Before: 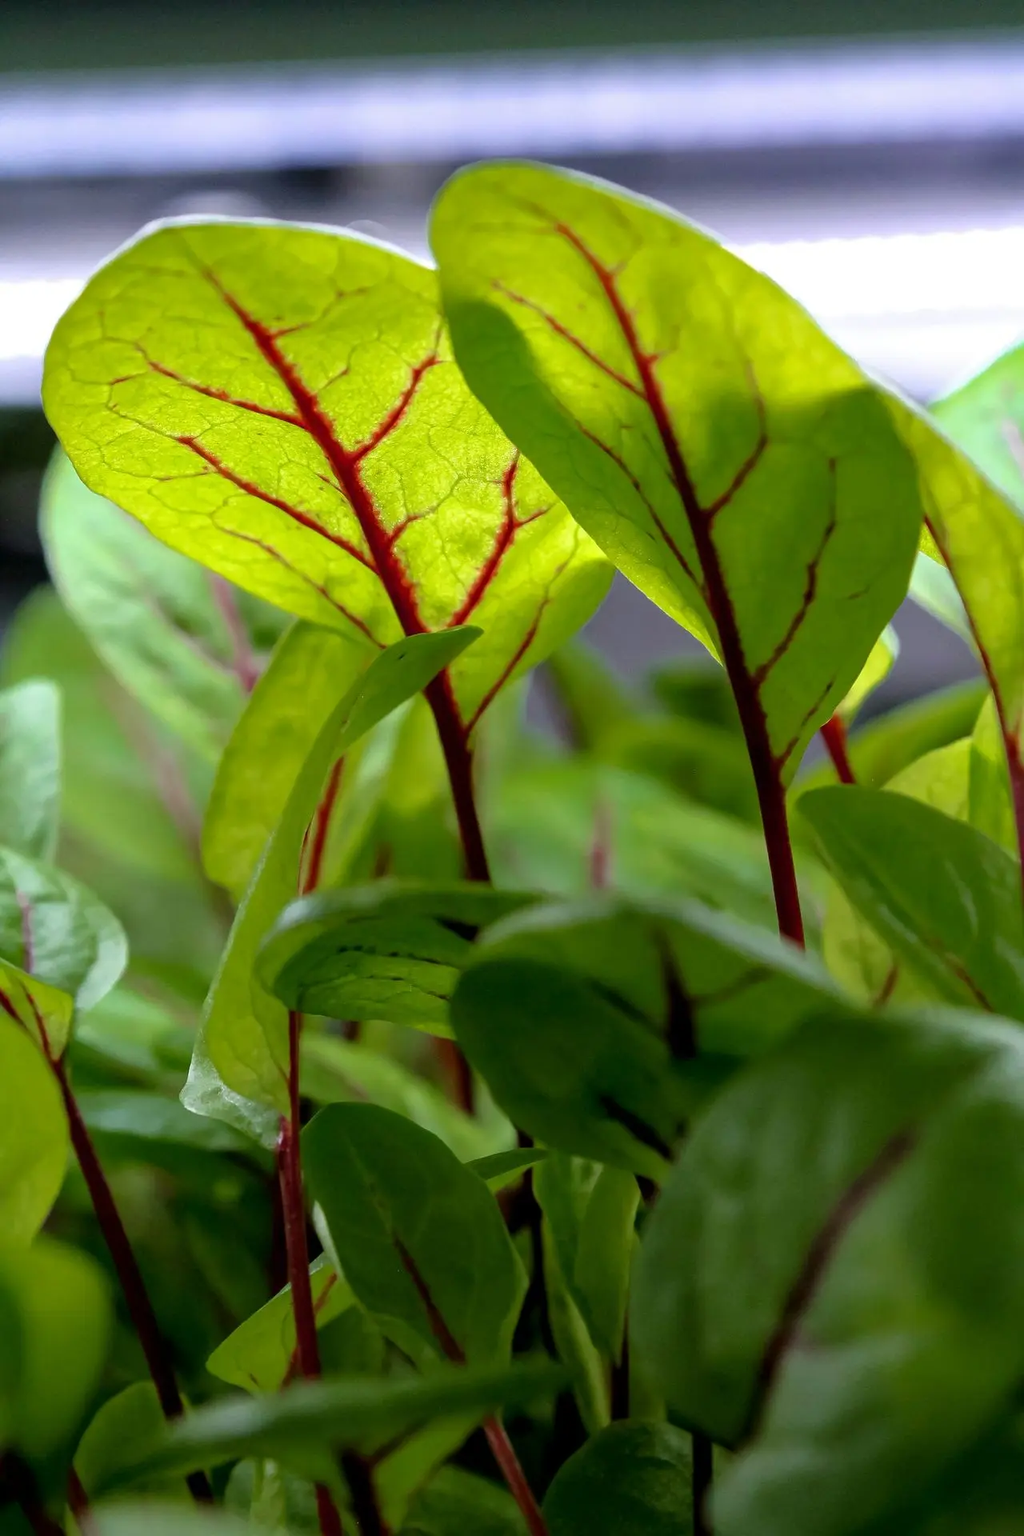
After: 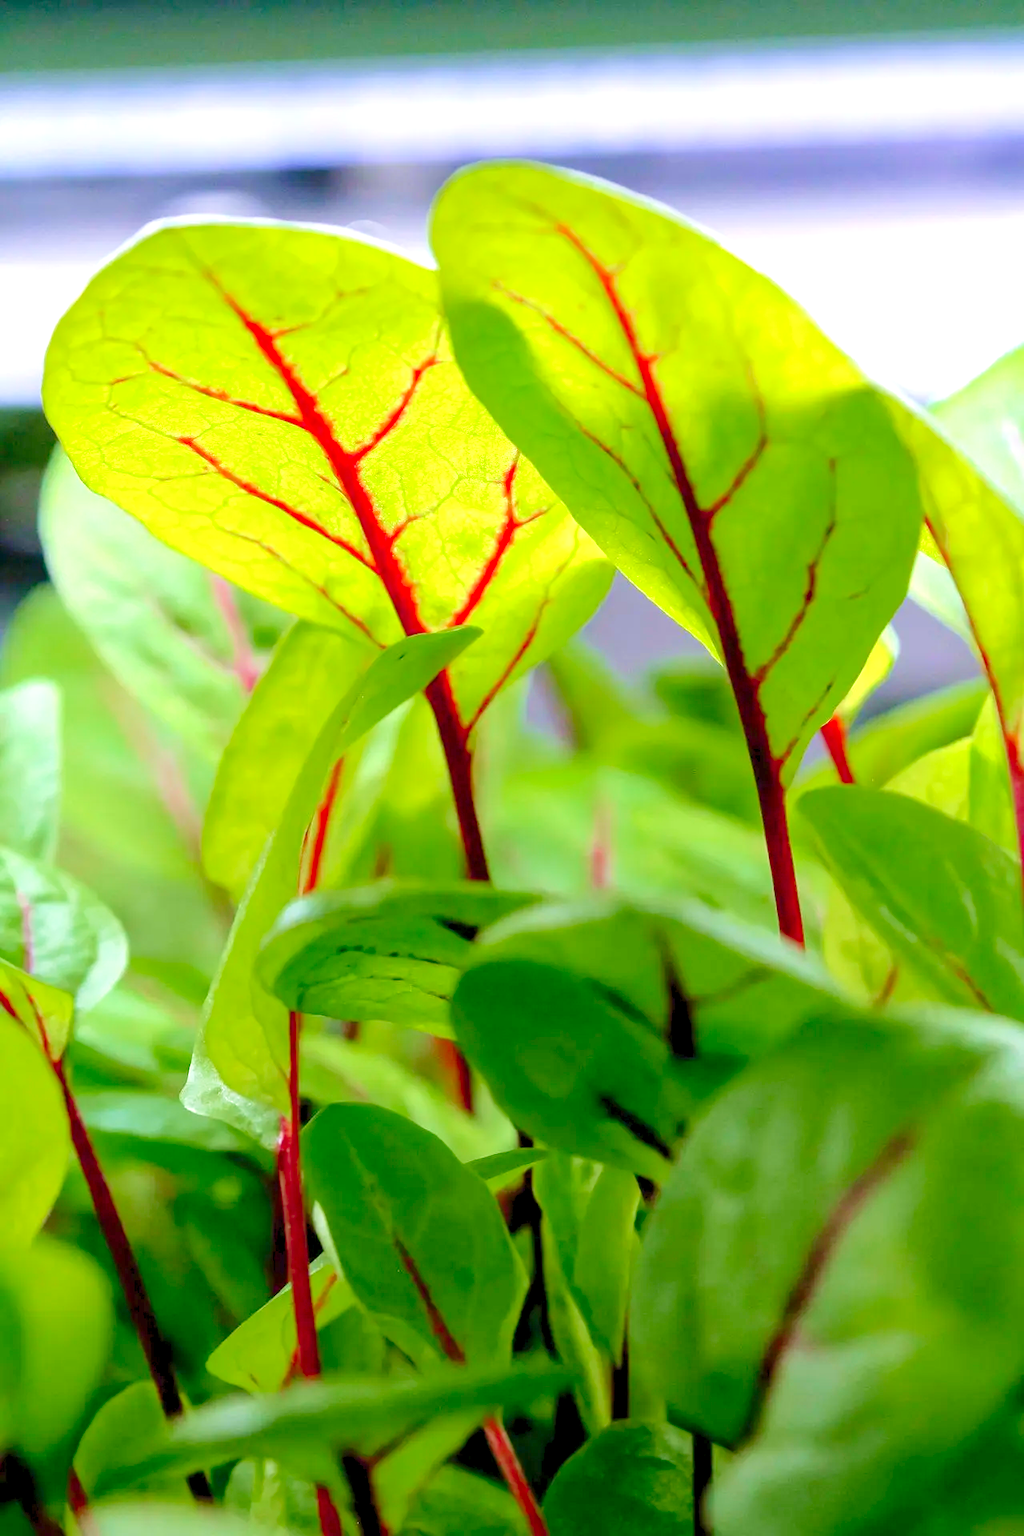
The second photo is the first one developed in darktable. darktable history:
velvia: on, module defaults
levels: levels [0.008, 0.318, 0.836]
